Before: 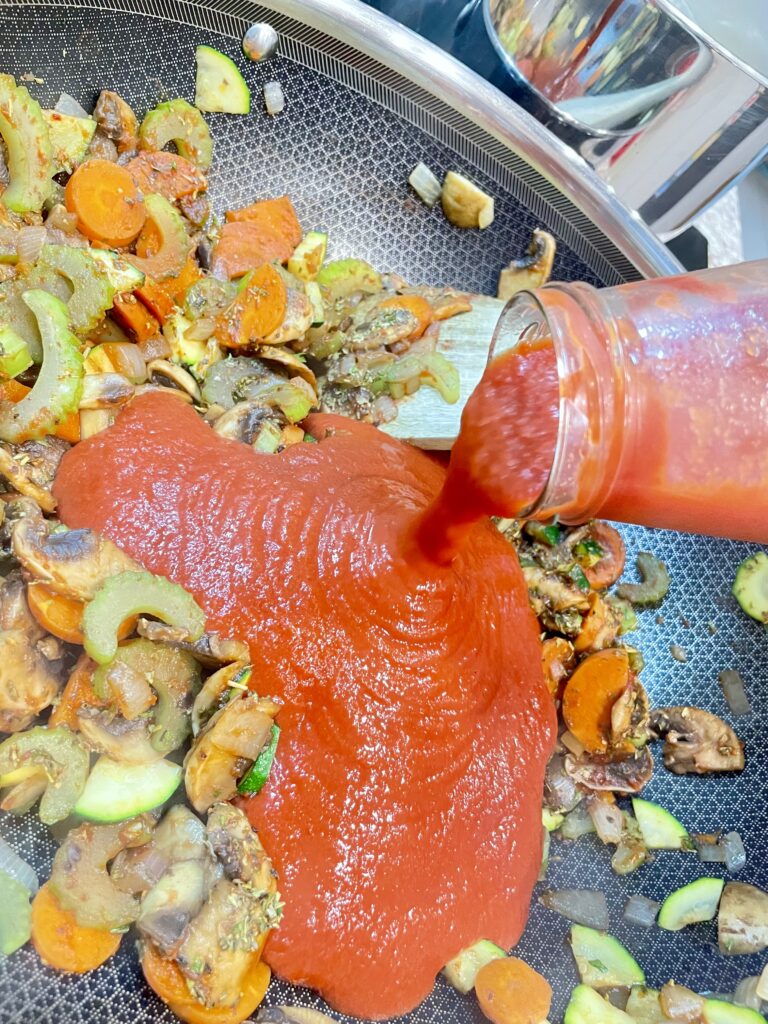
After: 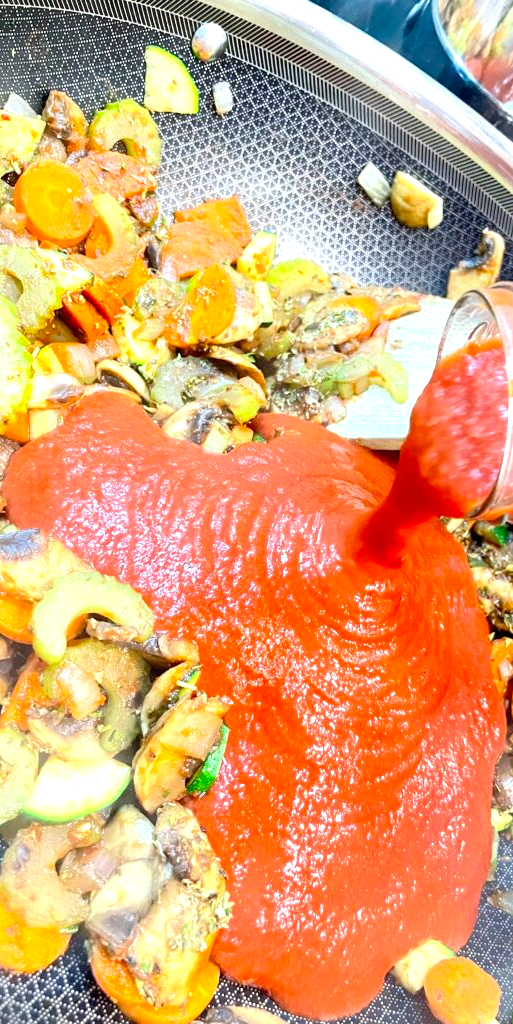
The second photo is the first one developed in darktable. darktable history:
tone equalizer: -8 EV -0.788 EV, -7 EV -0.712 EV, -6 EV -0.608 EV, -5 EV -0.375 EV, -3 EV 0.386 EV, -2 EV 0.6 EV, -1 EV 0.691 EV, +0 EV 0.774 EV
crop and rotate: left 6.644%, right 26.514%
